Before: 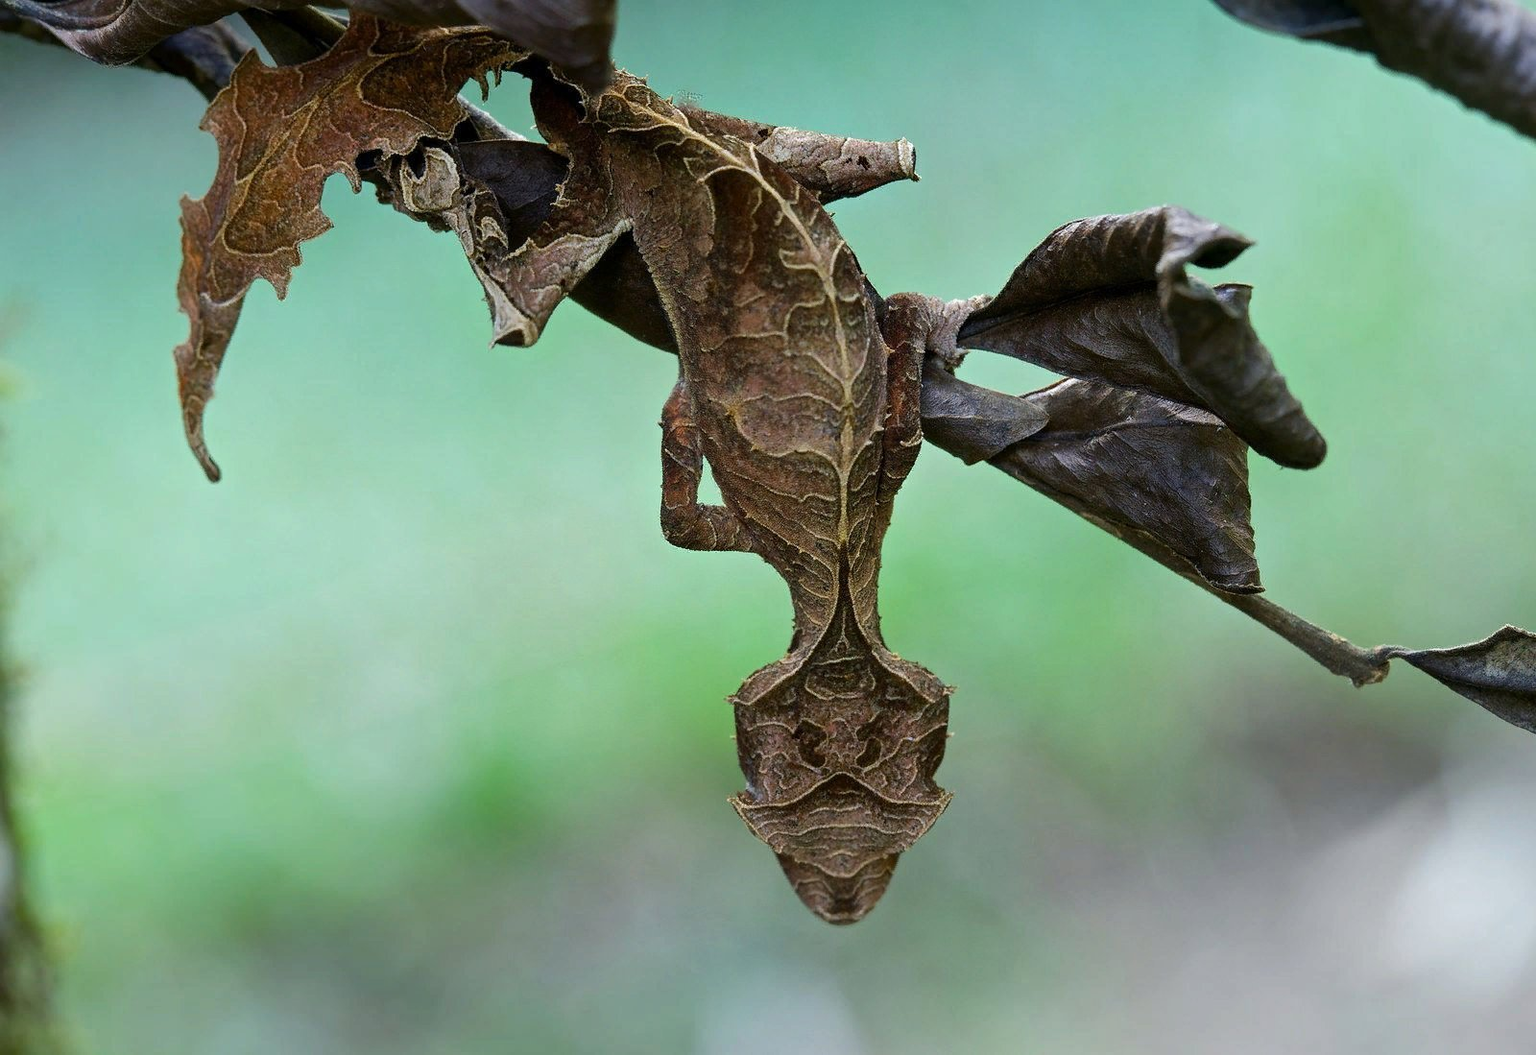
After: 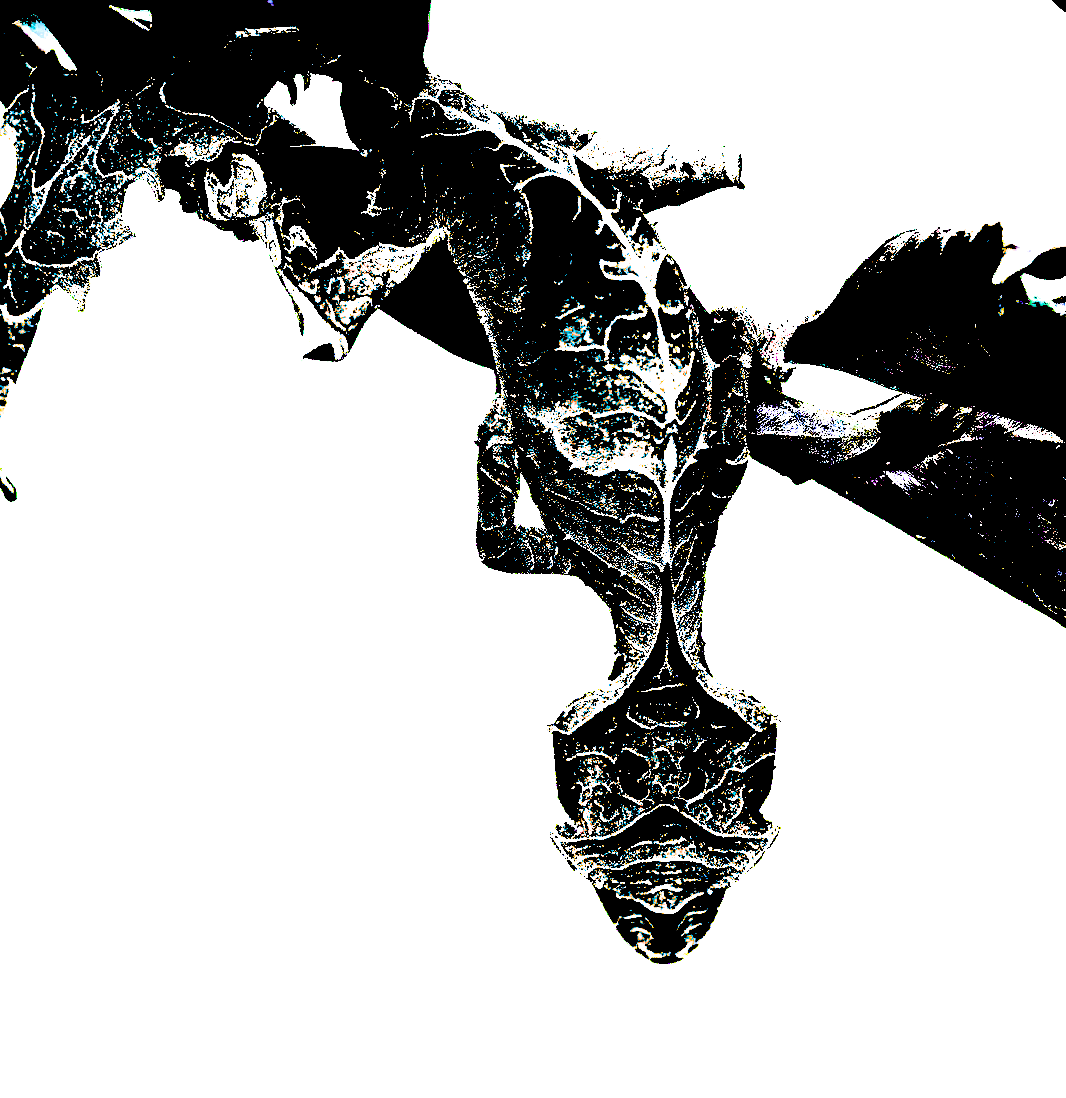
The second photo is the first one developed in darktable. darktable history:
exposure: black level correction 0.098, exposure 2.985 EV, compensate exposure bias true, compensate highlight preservation false
filmic rgb: black relative exposure -5.28 EV, white relative exposure 2.89 EV, dynamic range scaling -37.33%, hardness 3.99, contrast 1.621, highlights saturation mix -0.749%
crop and rotate: left 13.354%, right 20.02%
